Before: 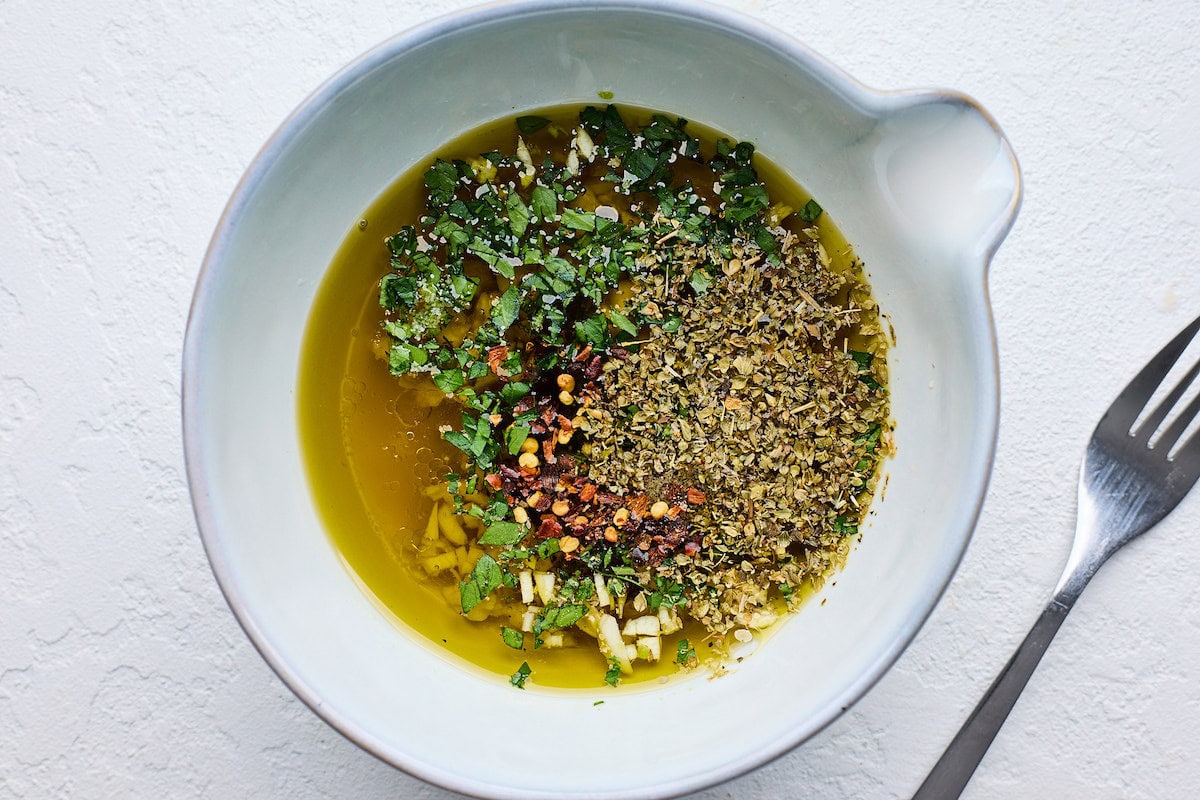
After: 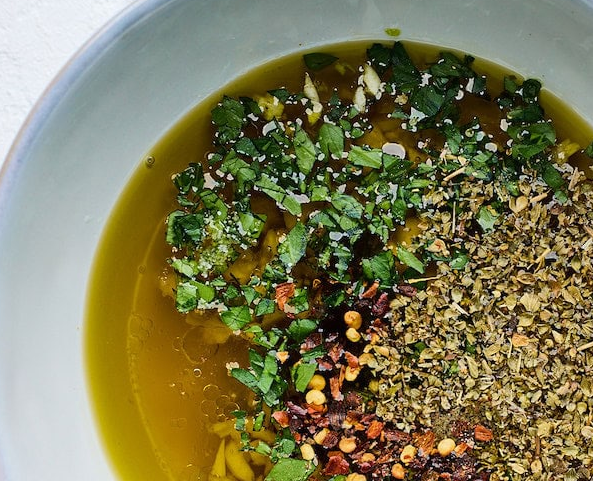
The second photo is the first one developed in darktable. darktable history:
crop: left 17.76%, top 7.907%, right 32.741%, bottom 31.9%
